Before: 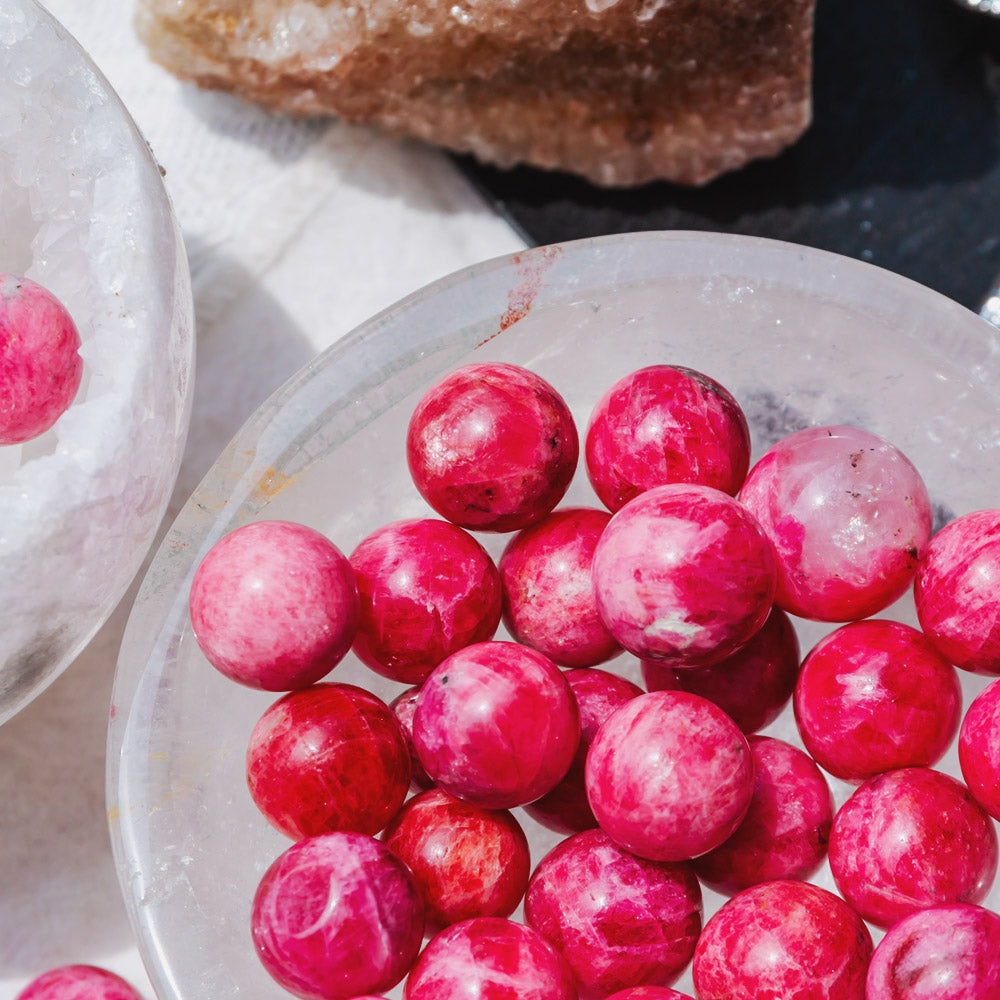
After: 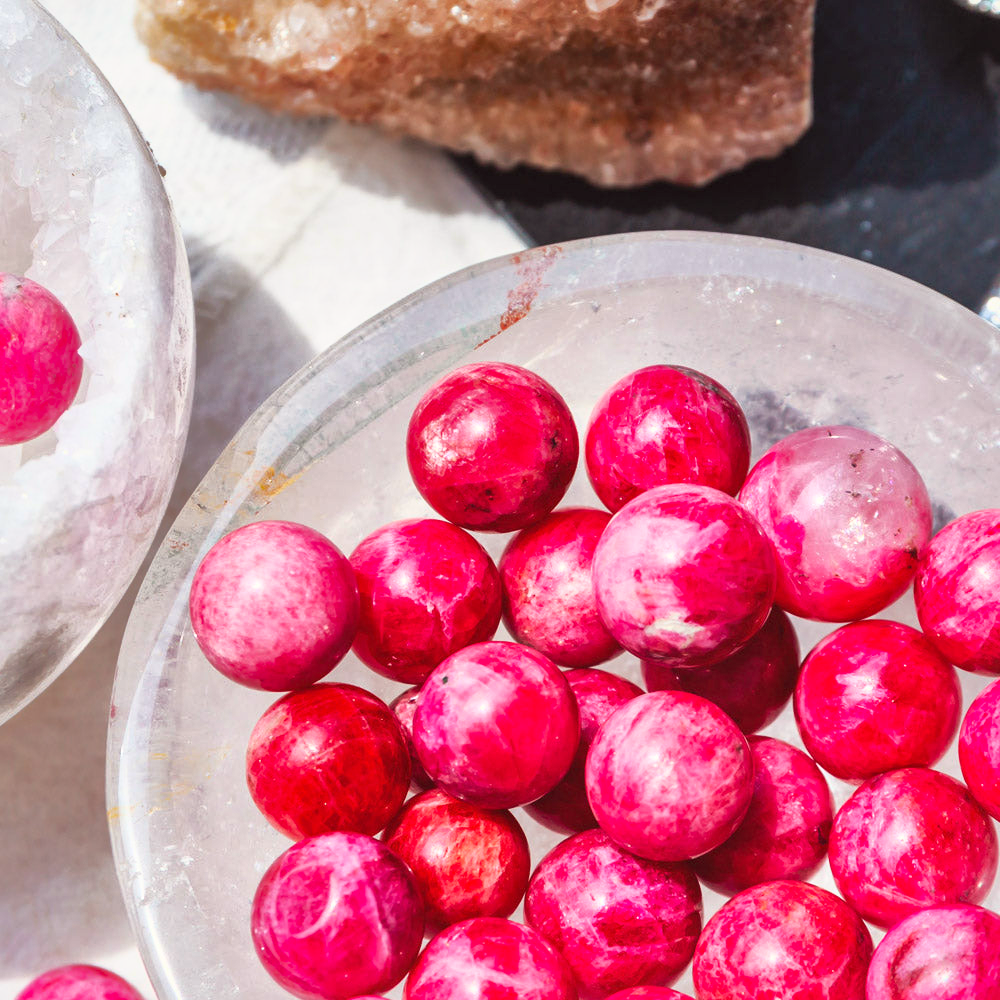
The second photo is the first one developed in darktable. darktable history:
tone equalizer: on, module defaults
local contrast: mode bilateral grid, contrast 20, coarseness 50, detail 120%, midtone range 0.2
color correction: highlights a* -0.95, highlights b* 4.5, shadows a* 3.55
shadows and highlights: shadows 40, highlights -60
base curve: curves: ch0 [(0, 0) (0.557, 0.834) (1, 1)]
